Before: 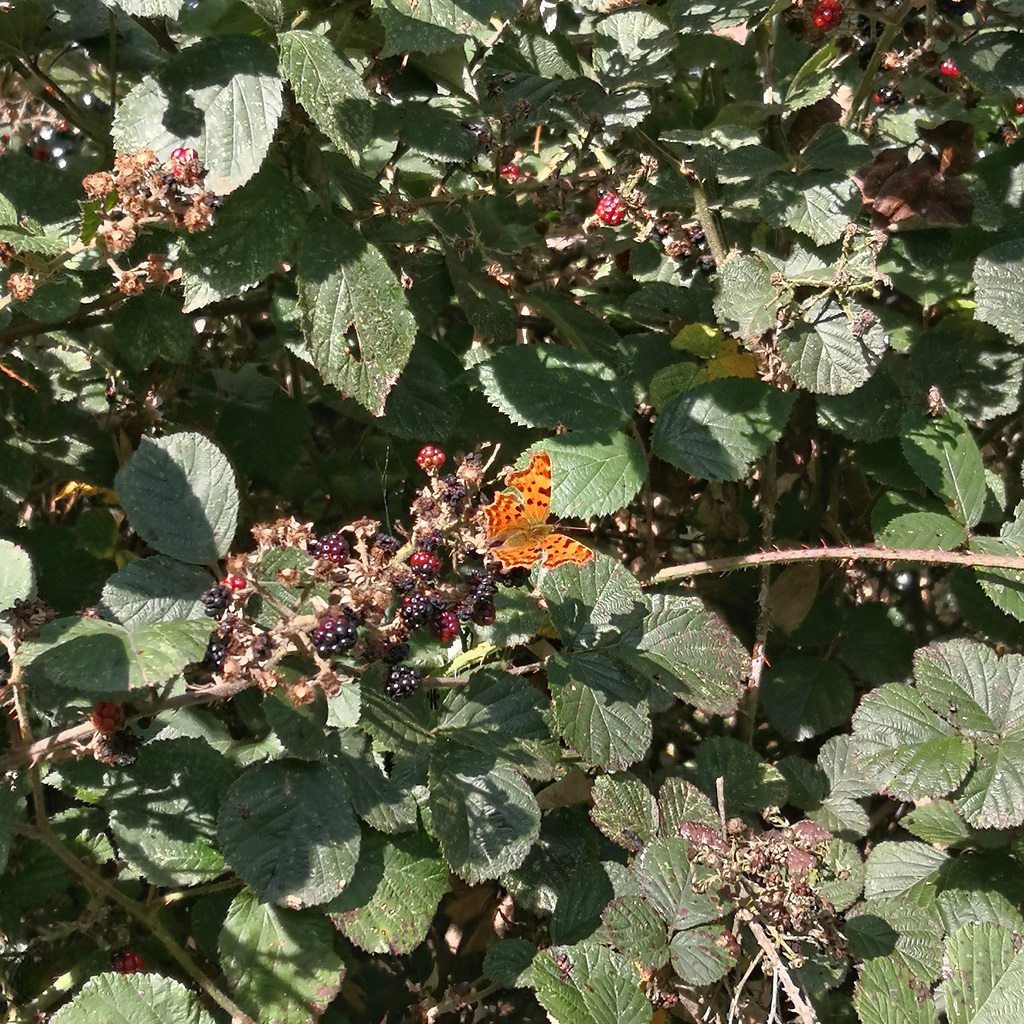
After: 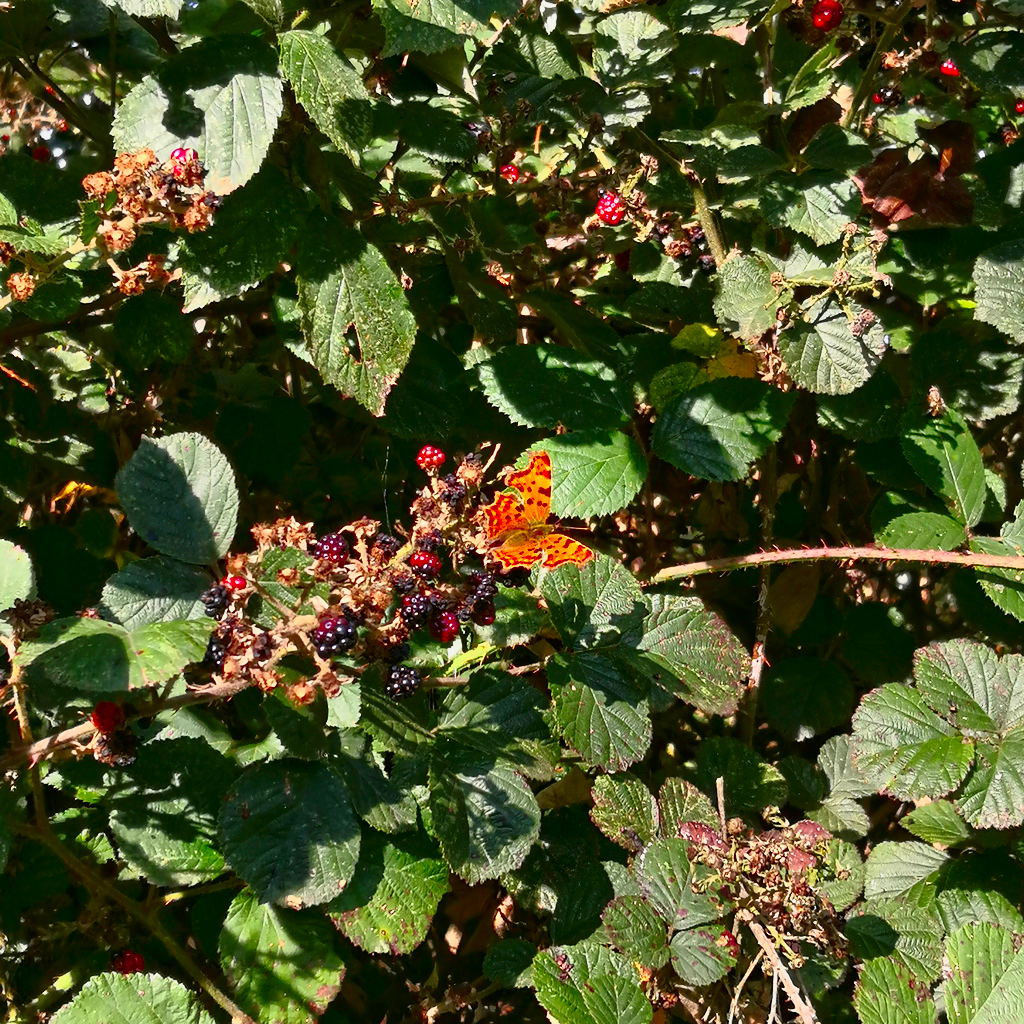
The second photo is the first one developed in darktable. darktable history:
tone equalizer: -8 EV -2 EV, -7 EV -2 EV, -6 EV -2 EV, -5 EV -2 EV, -4 EV -2 EV, -3 EV -2 EV, -2 EV -2 EV, -1 EV -1.63 EV, +0 EV -2 EV
exposure: black level correction 0, exposure 1.7 EV, compensate exposure bias true, compensate highlight preservation false
contrast brightness saturation: contrast 0.26, brightness 0.02, saturation 0.87
